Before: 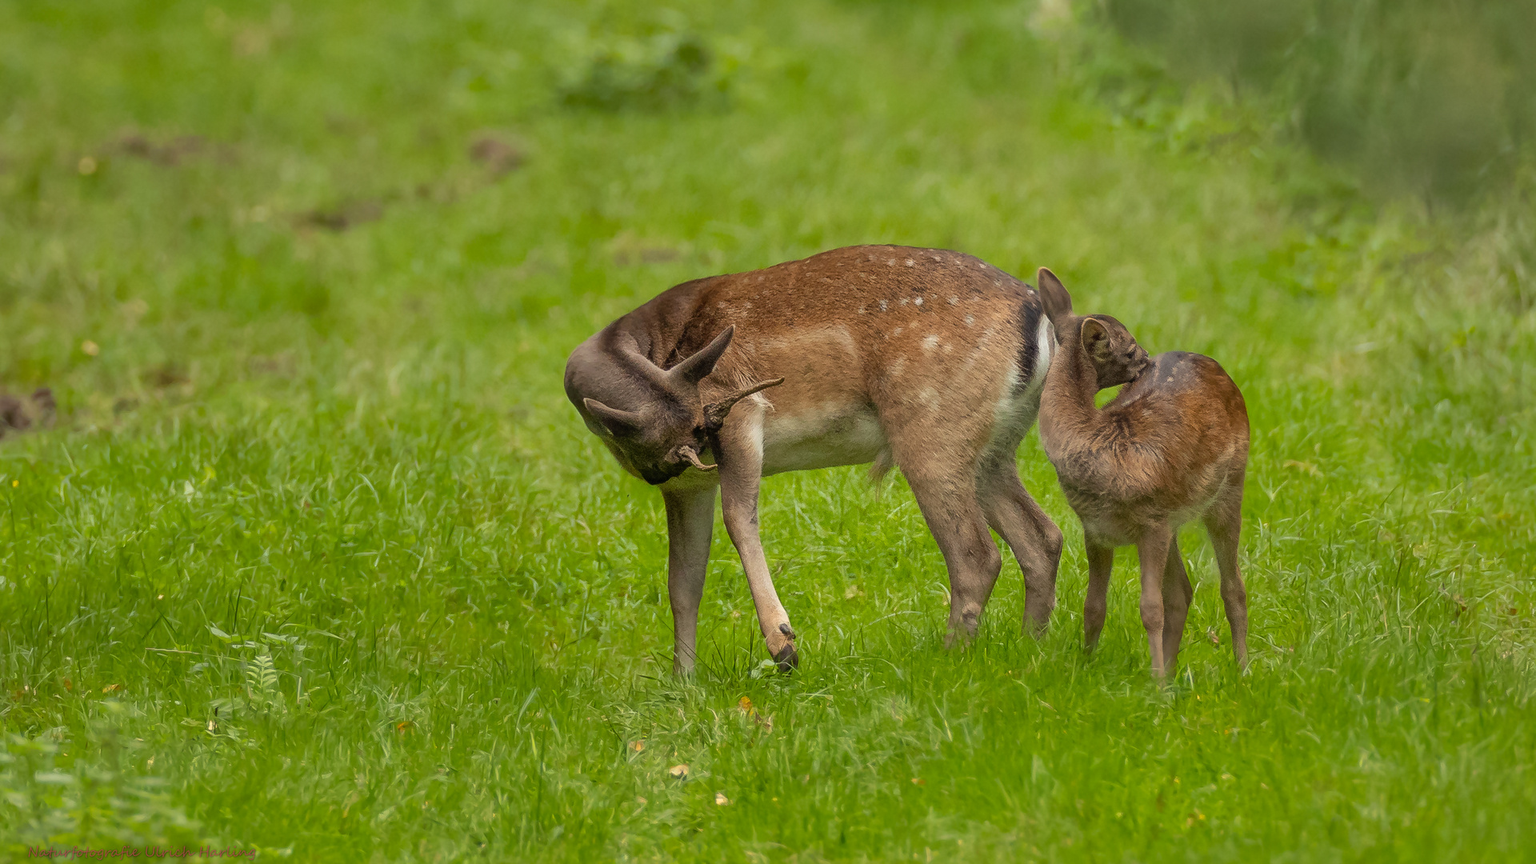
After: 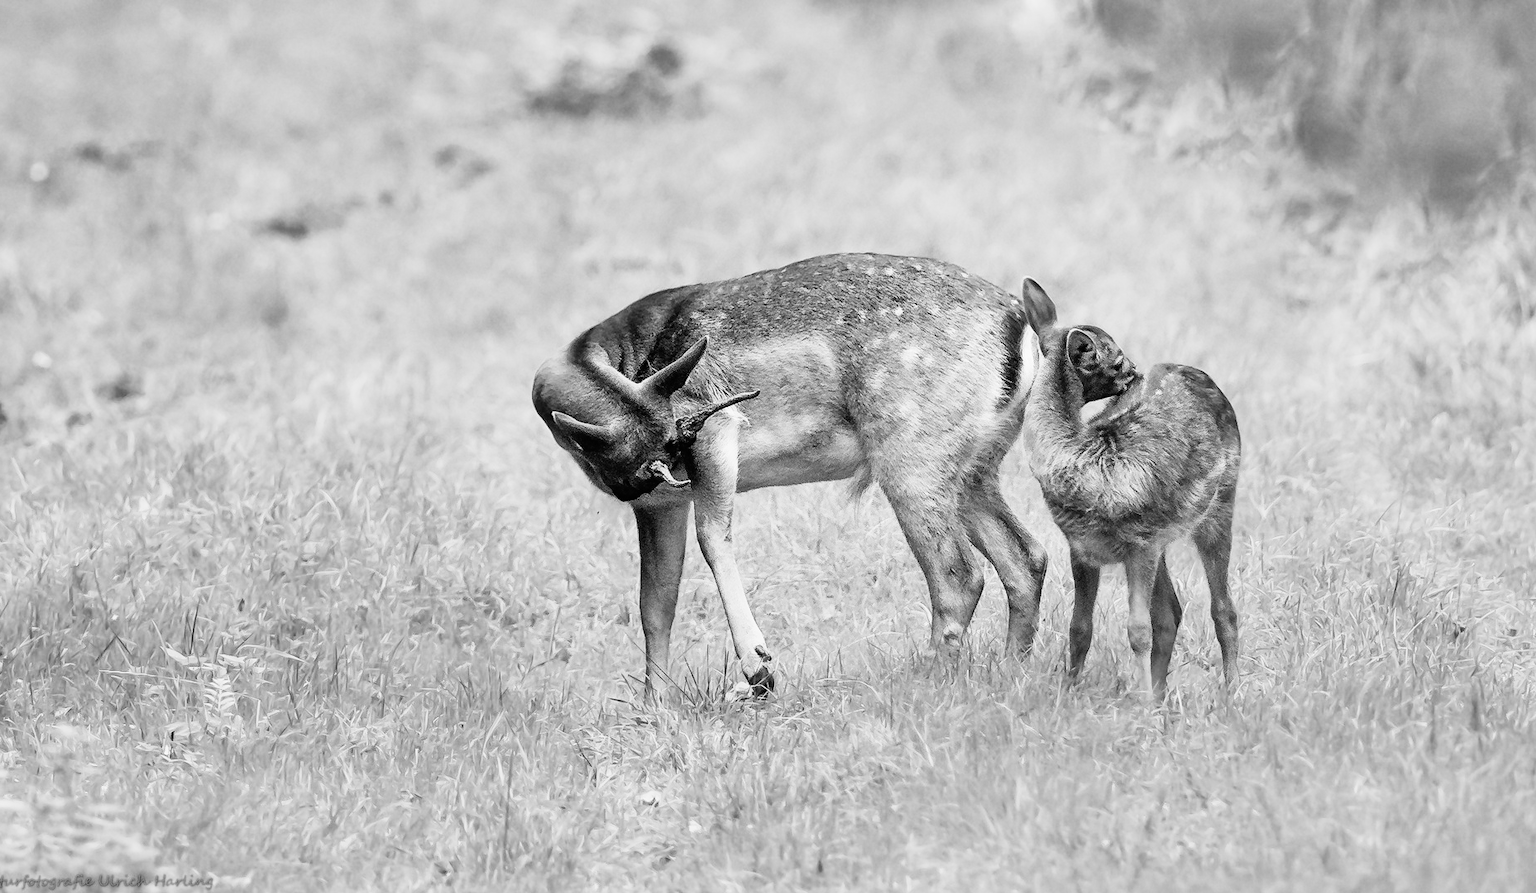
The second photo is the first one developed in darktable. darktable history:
monochrome: on, module defaults
rgb curve: curves: ch0 [(0, 0) (0.21, 0.15) (0.24, 0.21) (0.5, 0.75) (0.75, 0.96) (0.89, 0.99) (1, 1)]; ch1 [(0, 0.02) (0.21, 0.13) (0.25, 0.2) (0.5, 0.67) (0.75, 0.9) (0.89, 0.97) (1, 1)]; ch2 [(0, 0.02) (0.21, 0.13) (0.25, 0.2) (0.5, 0.67) (0.75, 0.9) (0.89, 0.97) (1, 1)], compensate middle gray true
crop and rotate: left 3.238%
